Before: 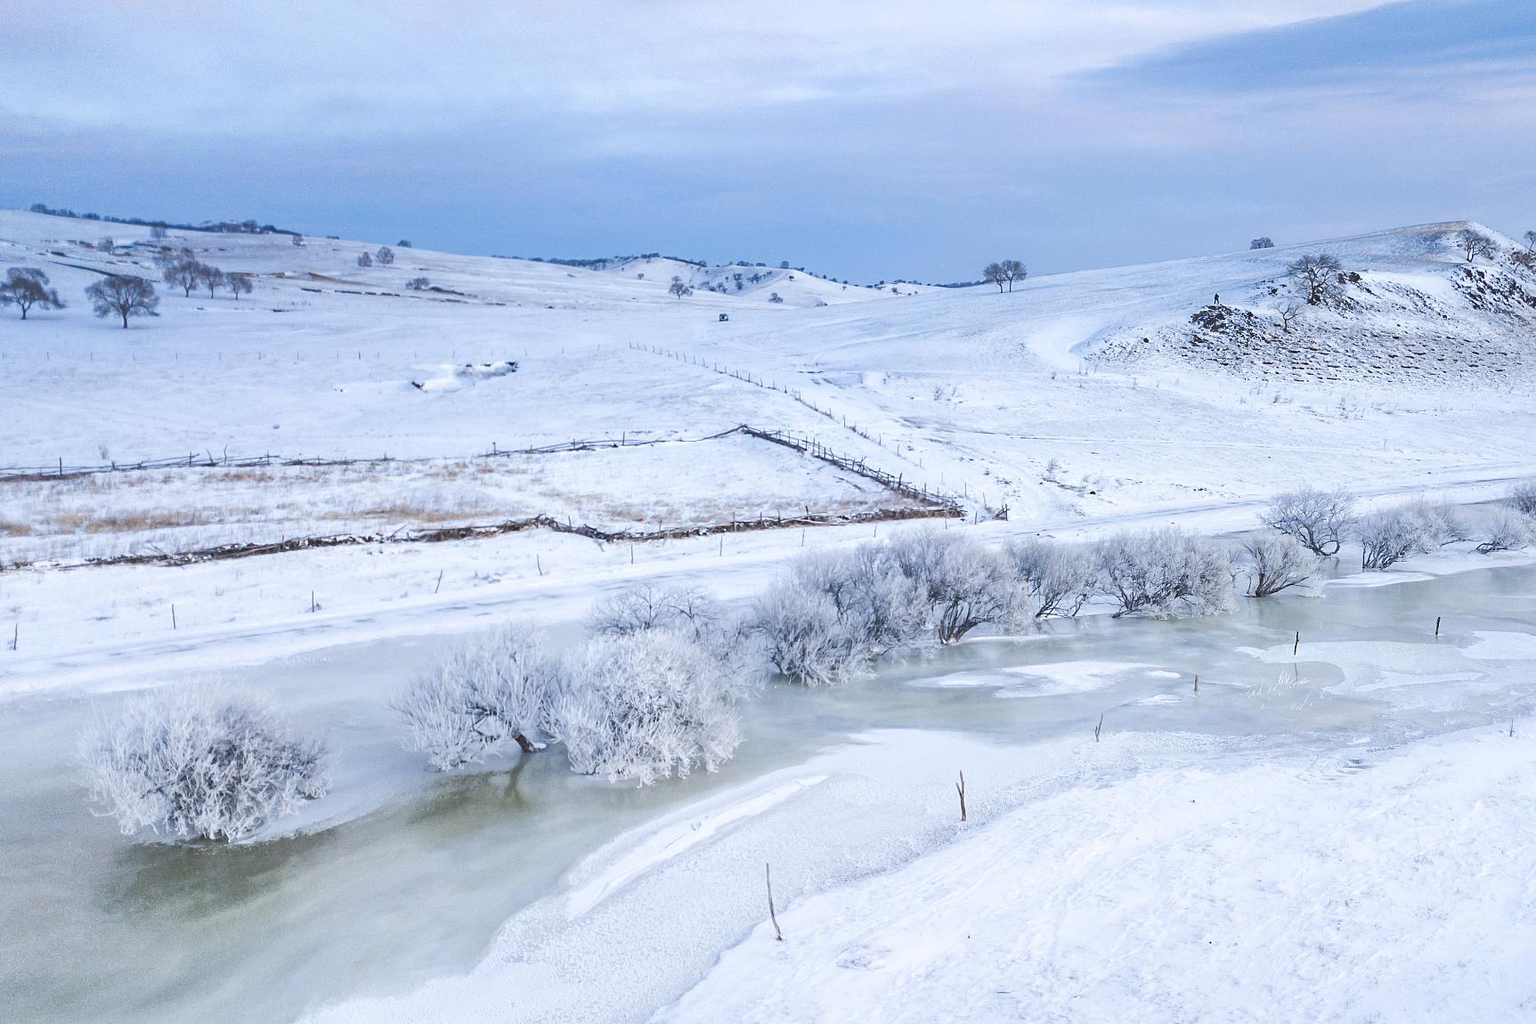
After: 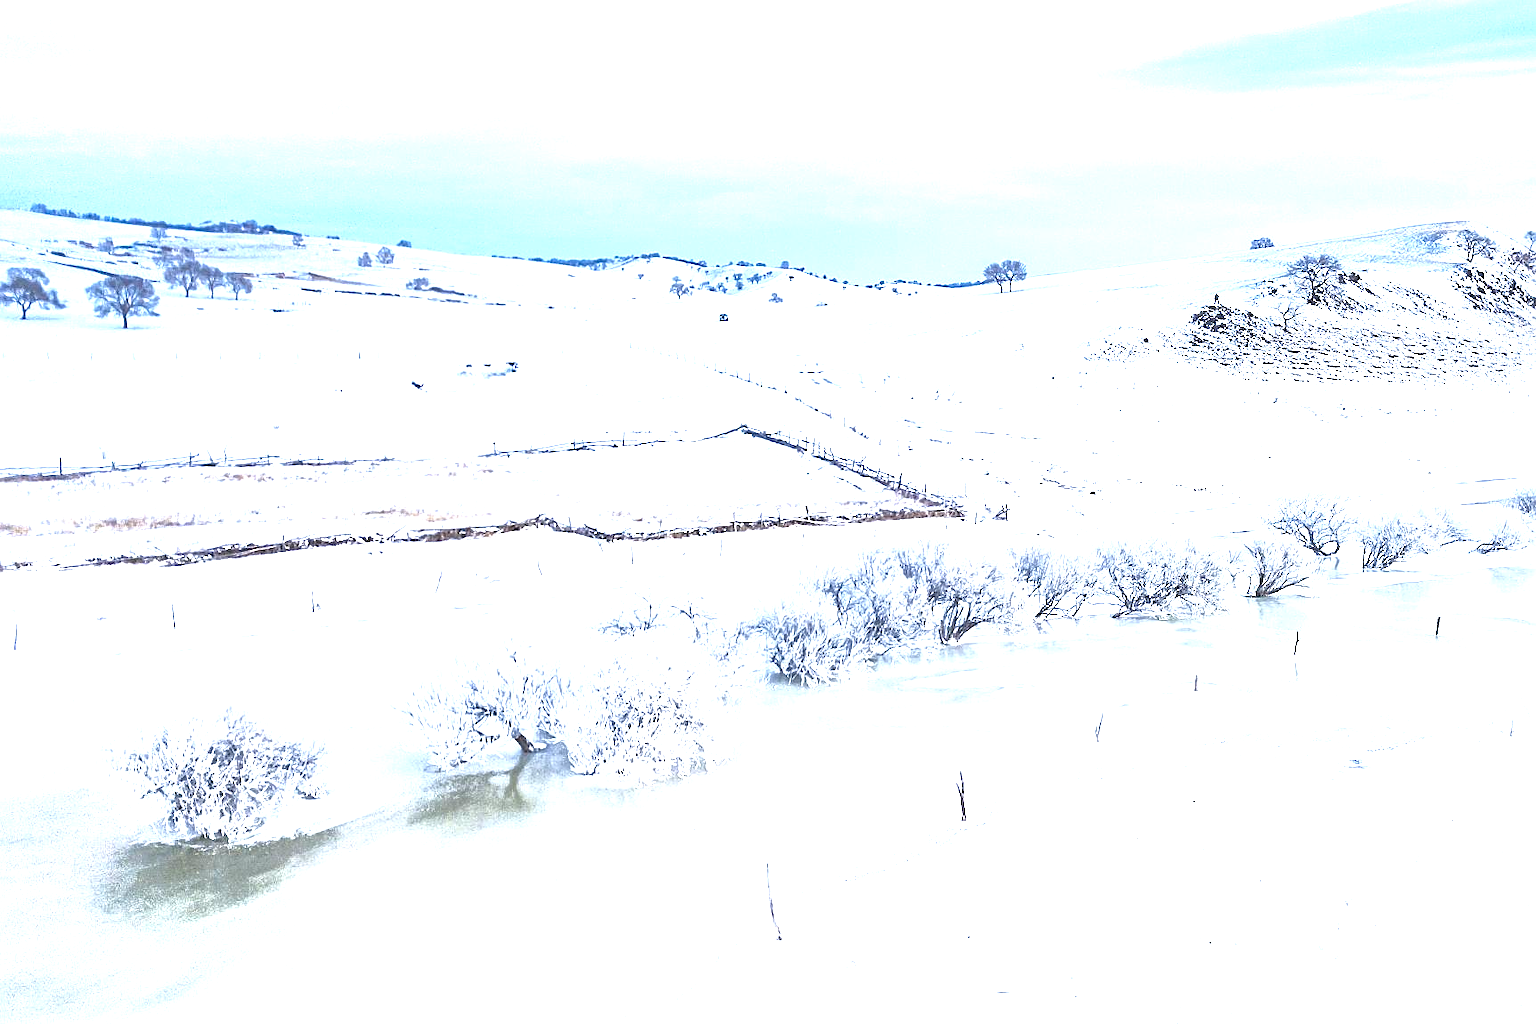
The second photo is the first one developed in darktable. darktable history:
local contrast: mode bilateral grid, contrast 21, coarseness 99, detail 150%, midtone range 0.2
exposure: black level correction 0, exposure 1.463 EV, compensate highlight preservation false
sharpen: on, module defaults
